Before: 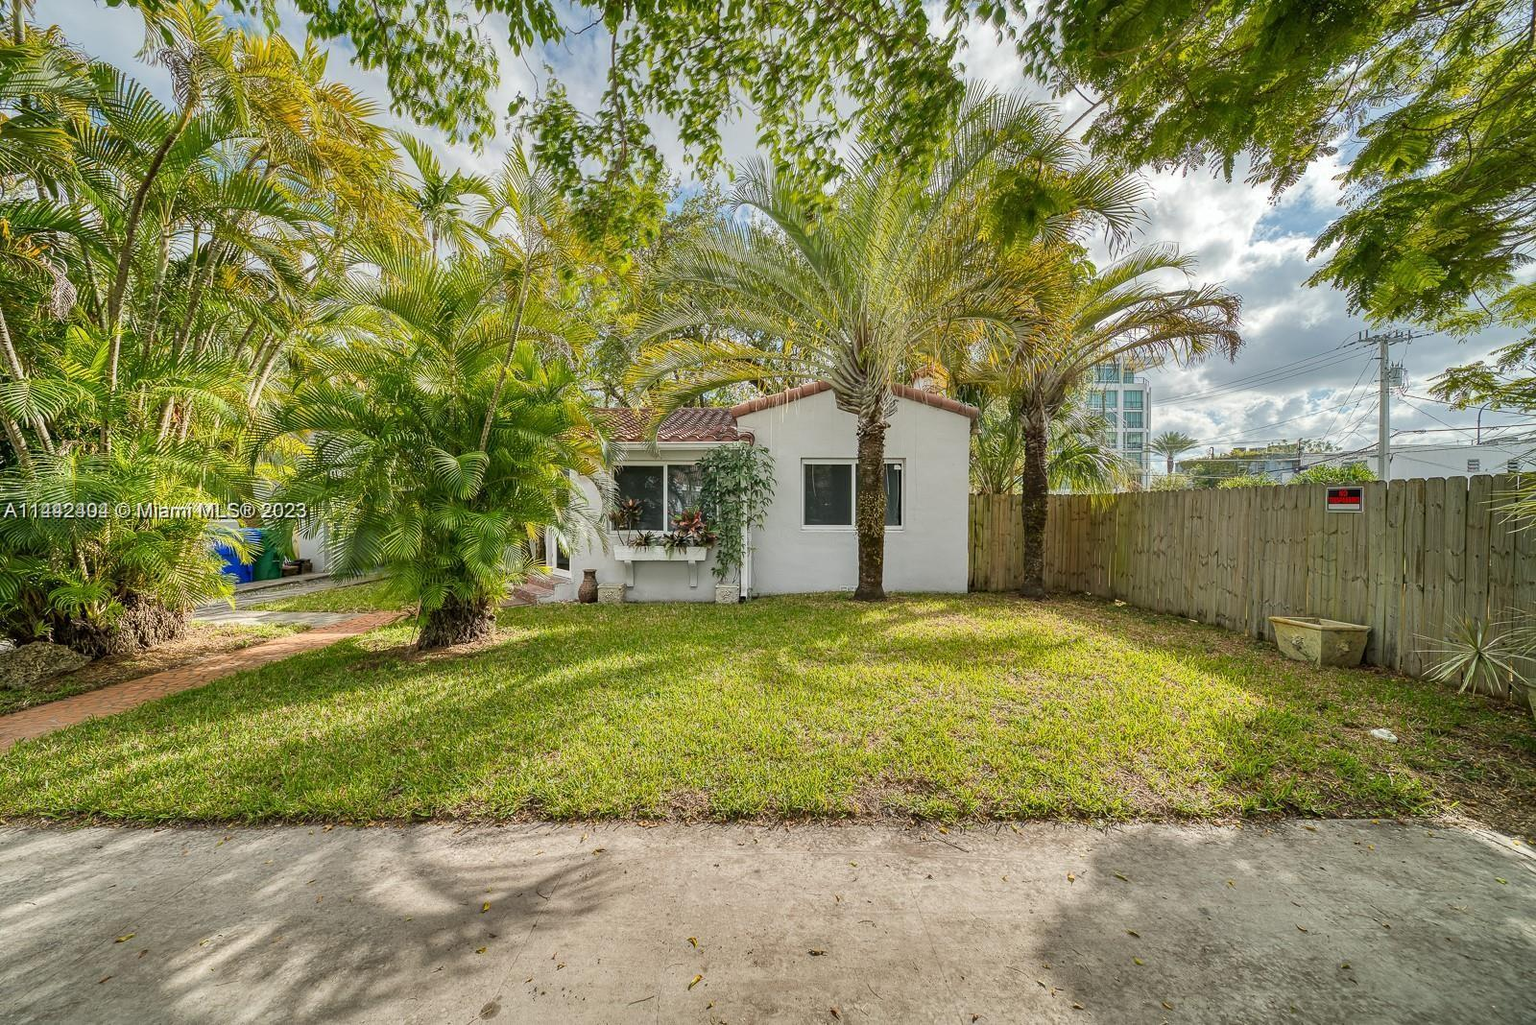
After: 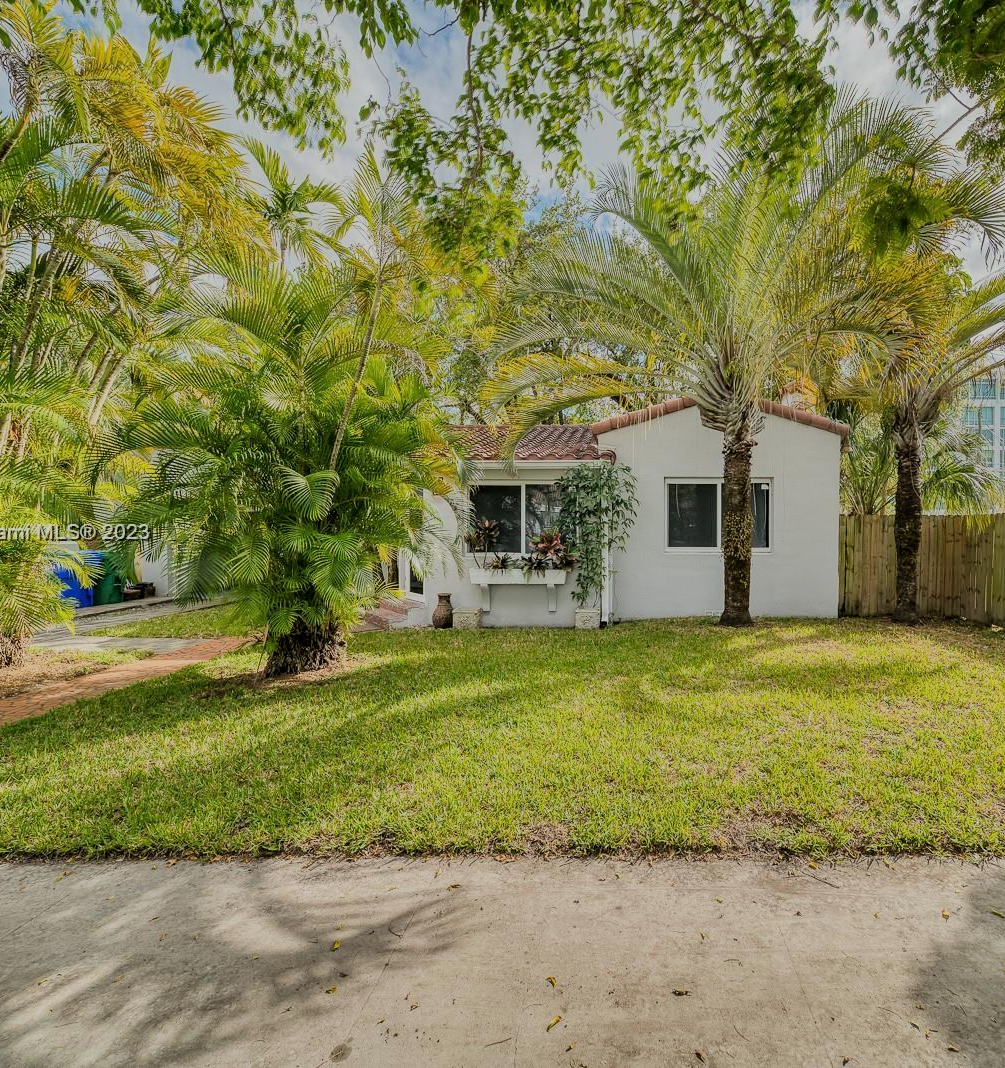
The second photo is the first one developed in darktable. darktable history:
crop: left 10.687%, right 26.446%
filmic rgb: black relative exposure -7.17 EV, white relative exposure 5.36 EV, threshold 2.99 EV, hardness 3.02, color science v6 (2022), enable highlight reconstruction true
